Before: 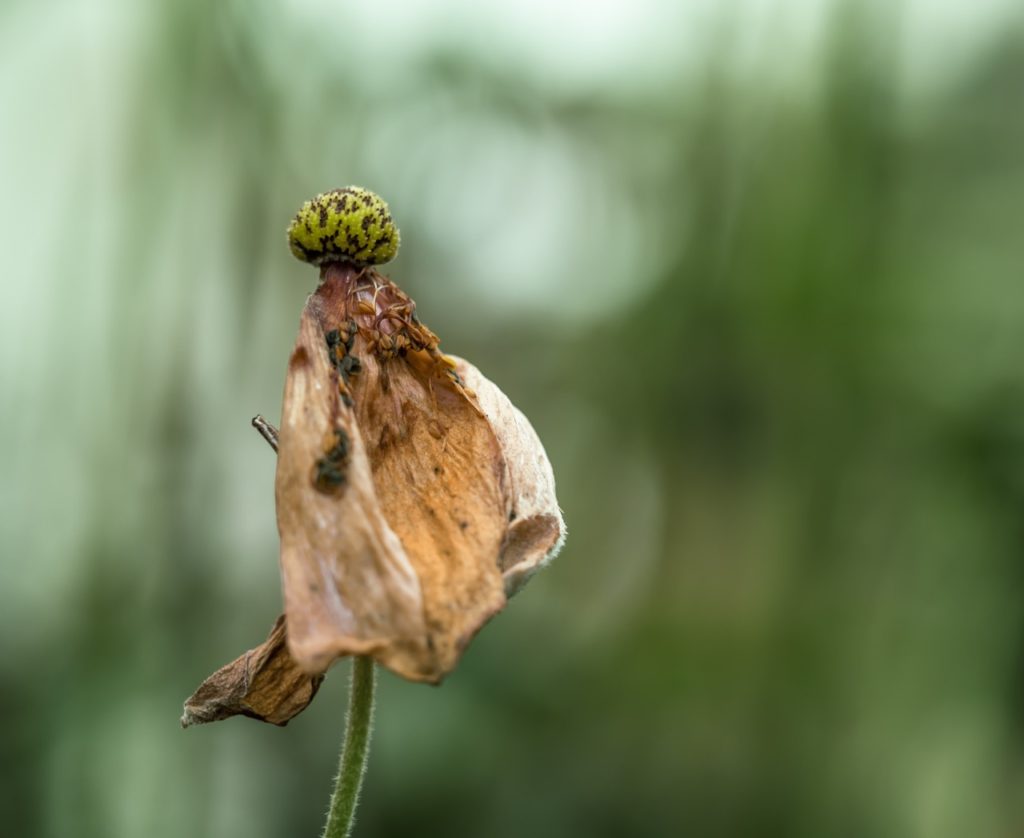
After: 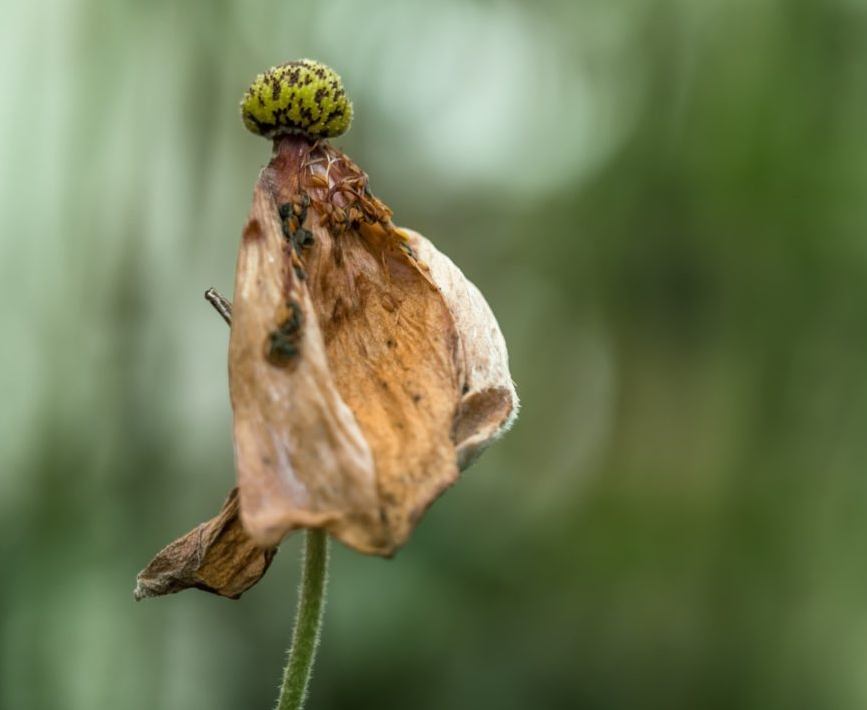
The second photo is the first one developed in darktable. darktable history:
crop and rotate: left 4.609%, top 15.259%, right 10.717%
